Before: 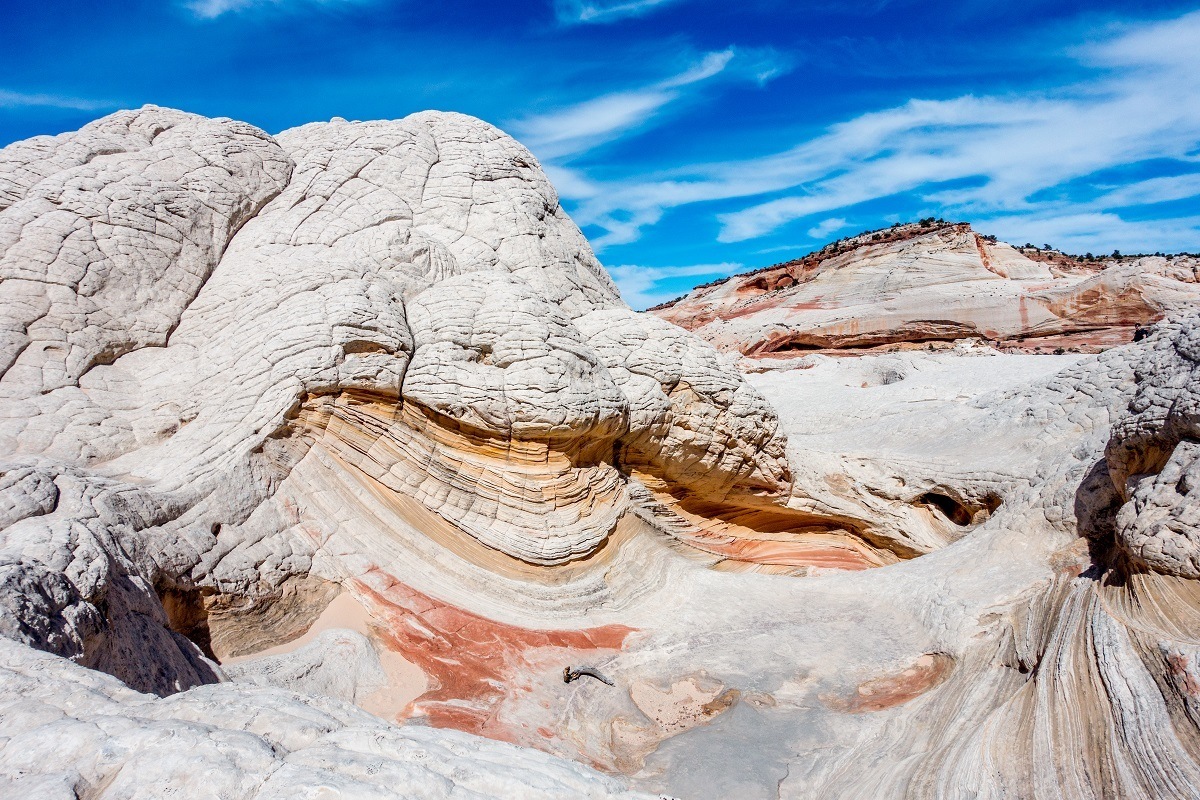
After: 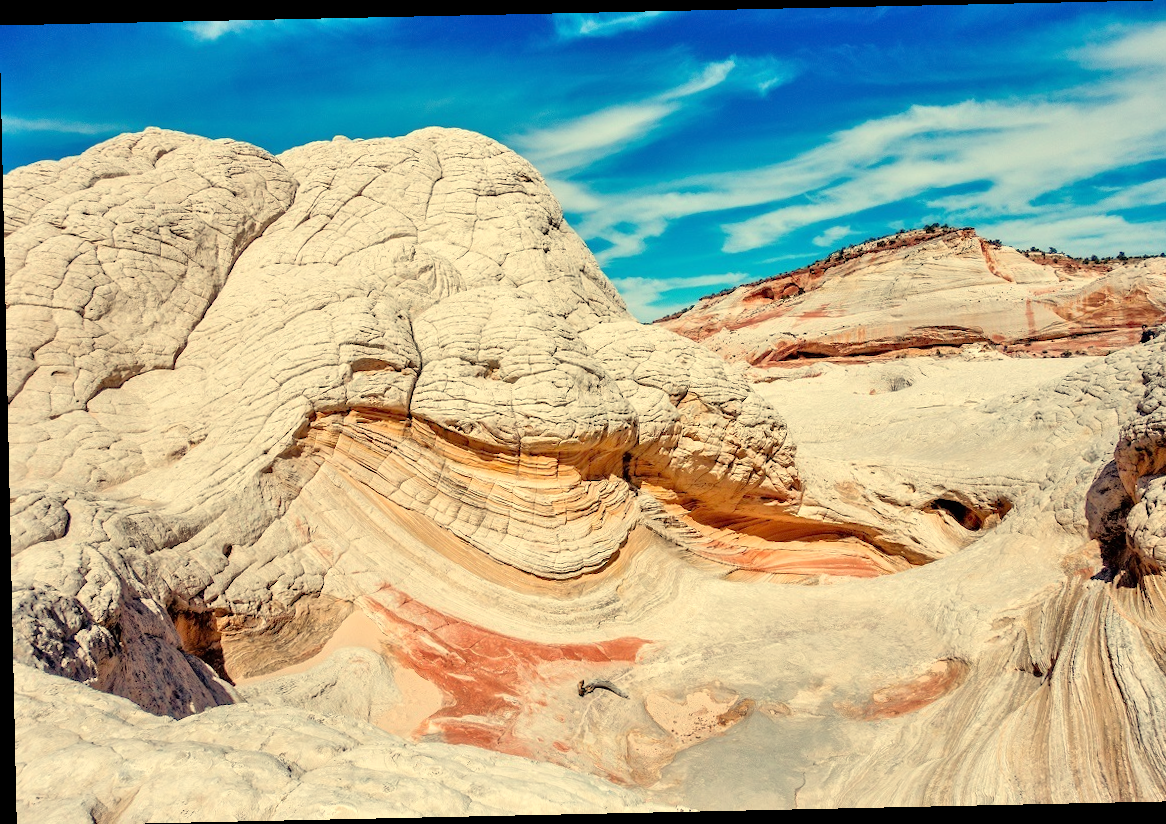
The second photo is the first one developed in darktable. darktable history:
rotate and perspective: rotation -1.24°, automatic cropping off
white balance: red 1.08, blue 0.791
crop: right 4.126%, bottom 0.031%
tone equalizer: -7 EV 0.15 EV, -6 EV 0.6 EV, -5 EV 1.15 EV, -4 EV 1.33 EV, -3 EV 1.15 EV, -2 EV 0.6 EV, -1 EV 0.15 EV, mask exposure compensation -0.5 EV
